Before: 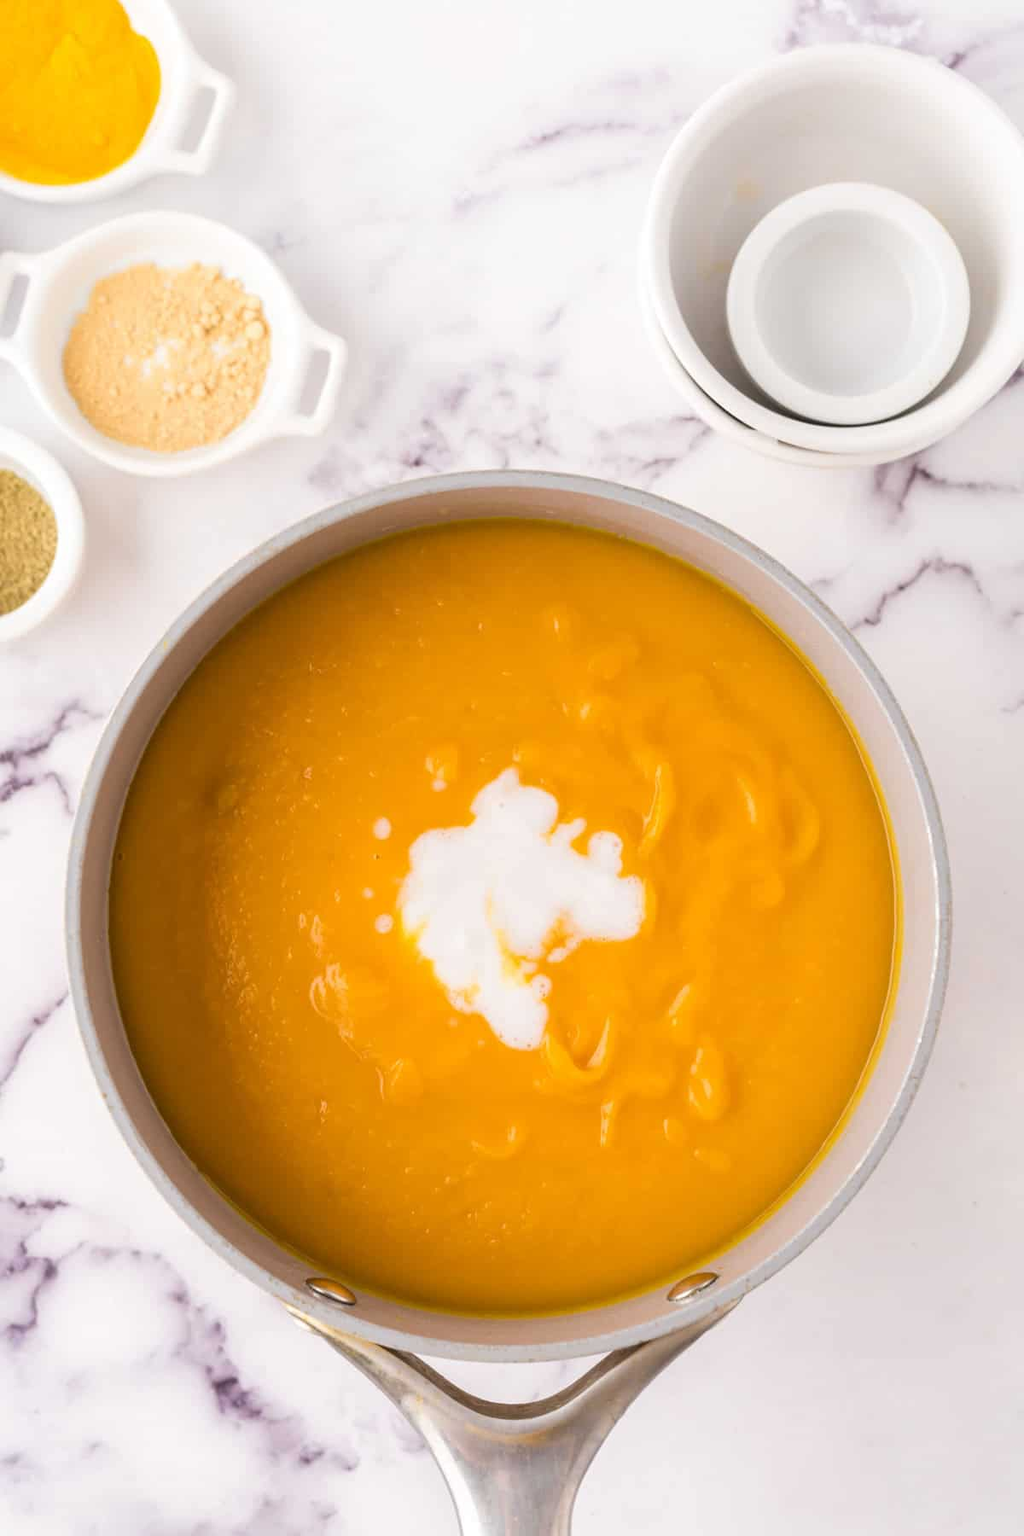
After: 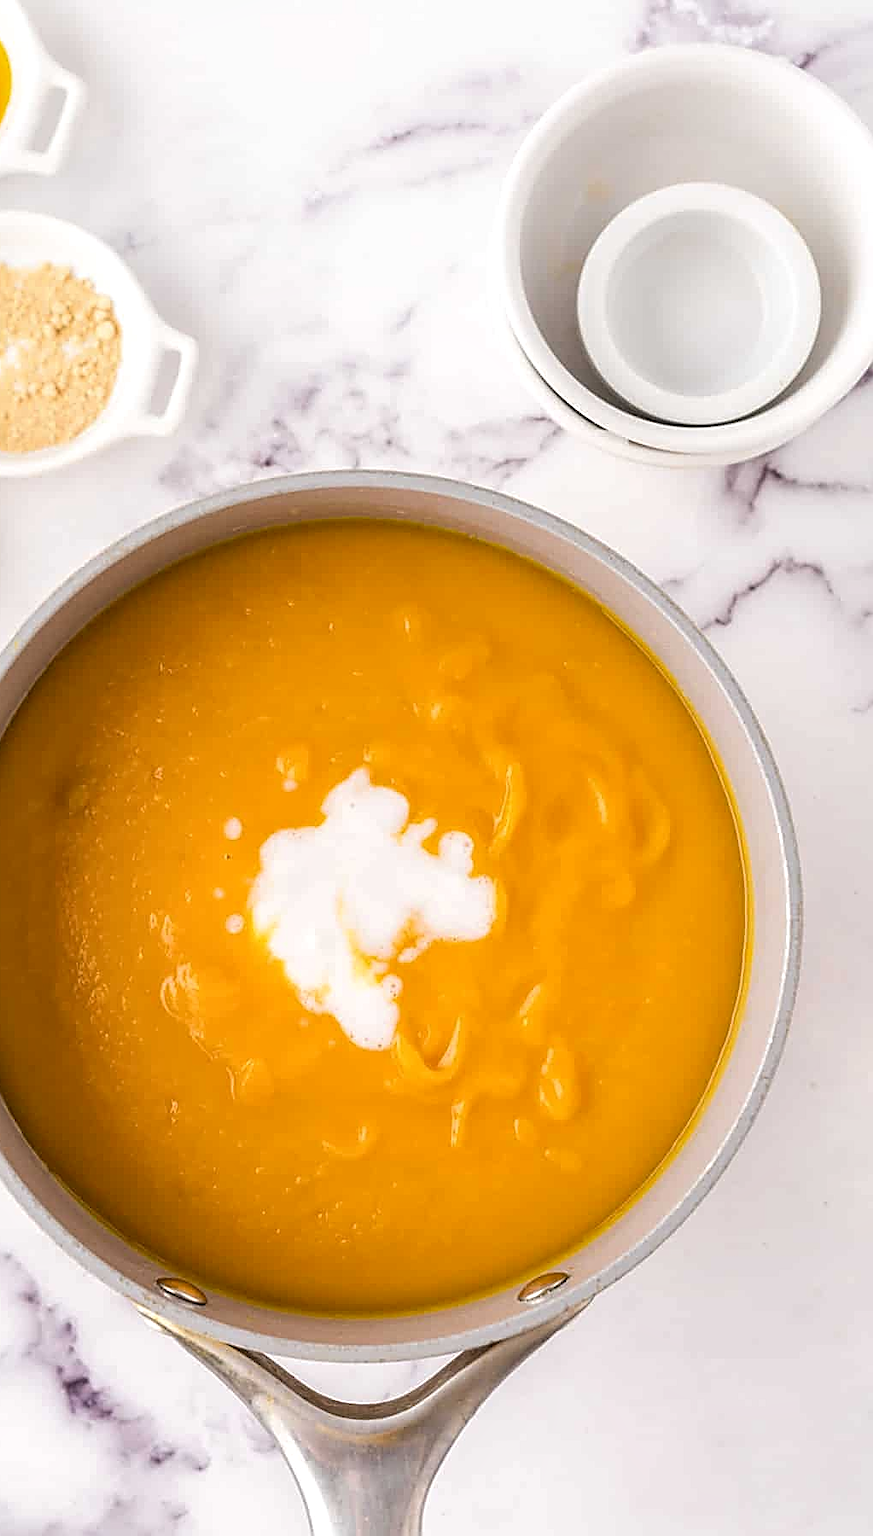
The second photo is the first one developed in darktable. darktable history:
crop and rotate: left 14.652%
local contrast: on, module defaults
sharpen: amount 1.003
exposure: exposure 0.014 EV
